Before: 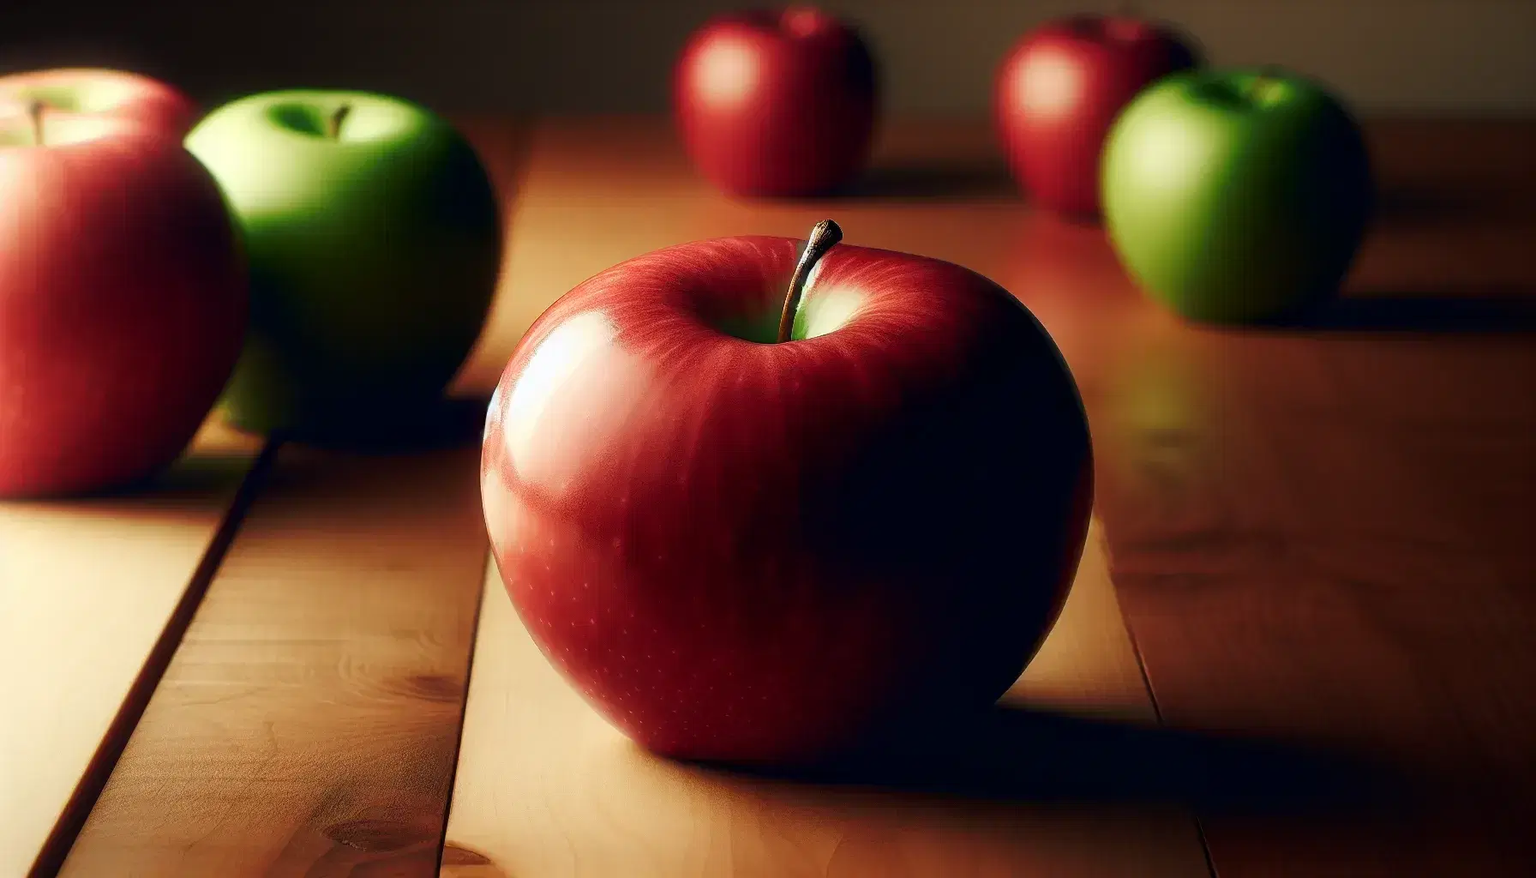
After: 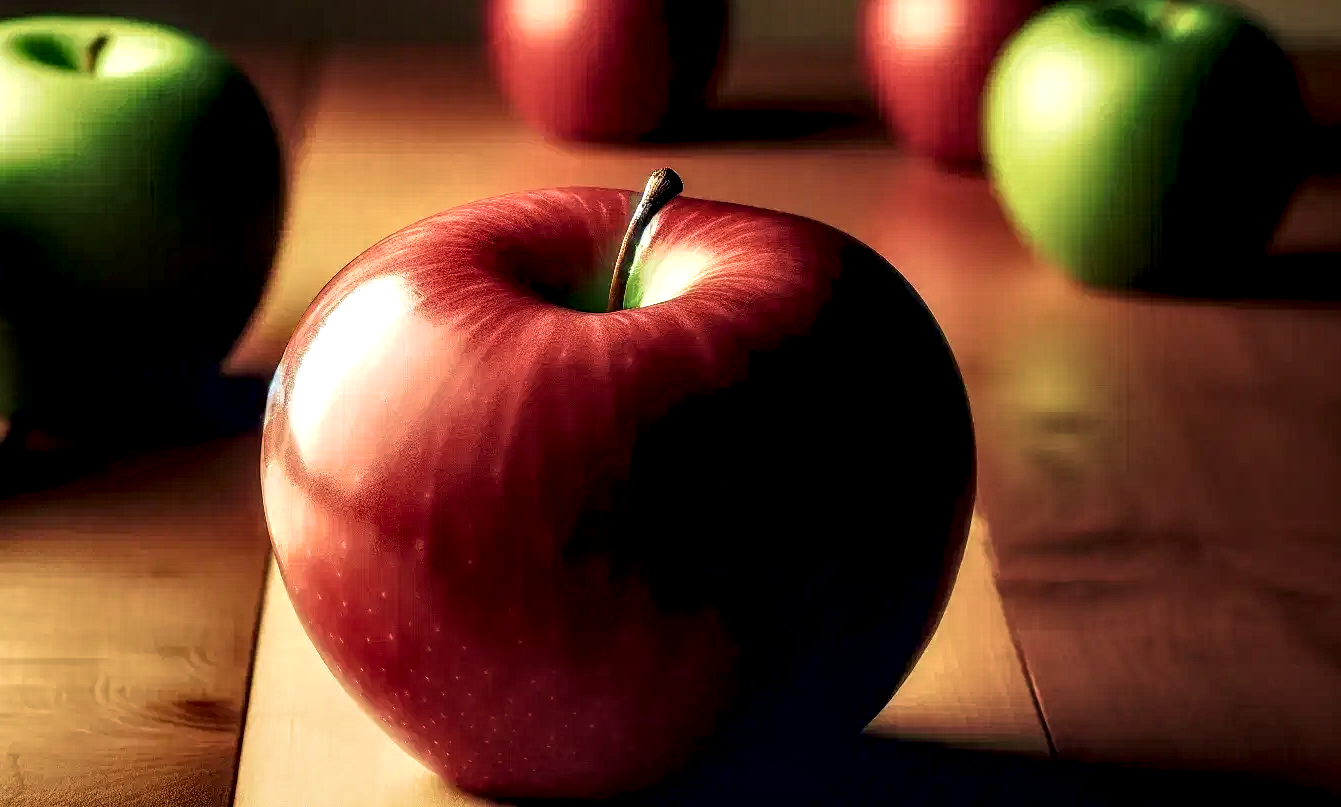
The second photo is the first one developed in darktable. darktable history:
shadows and highlights: shadows 10, white point adjustment 1, highlights -40
local contrast: highlights 20%, detail 197%
crop: left 16.768%, top 8.653%, right 8.362%, bottom 12.485%
velvia: strength 45%
